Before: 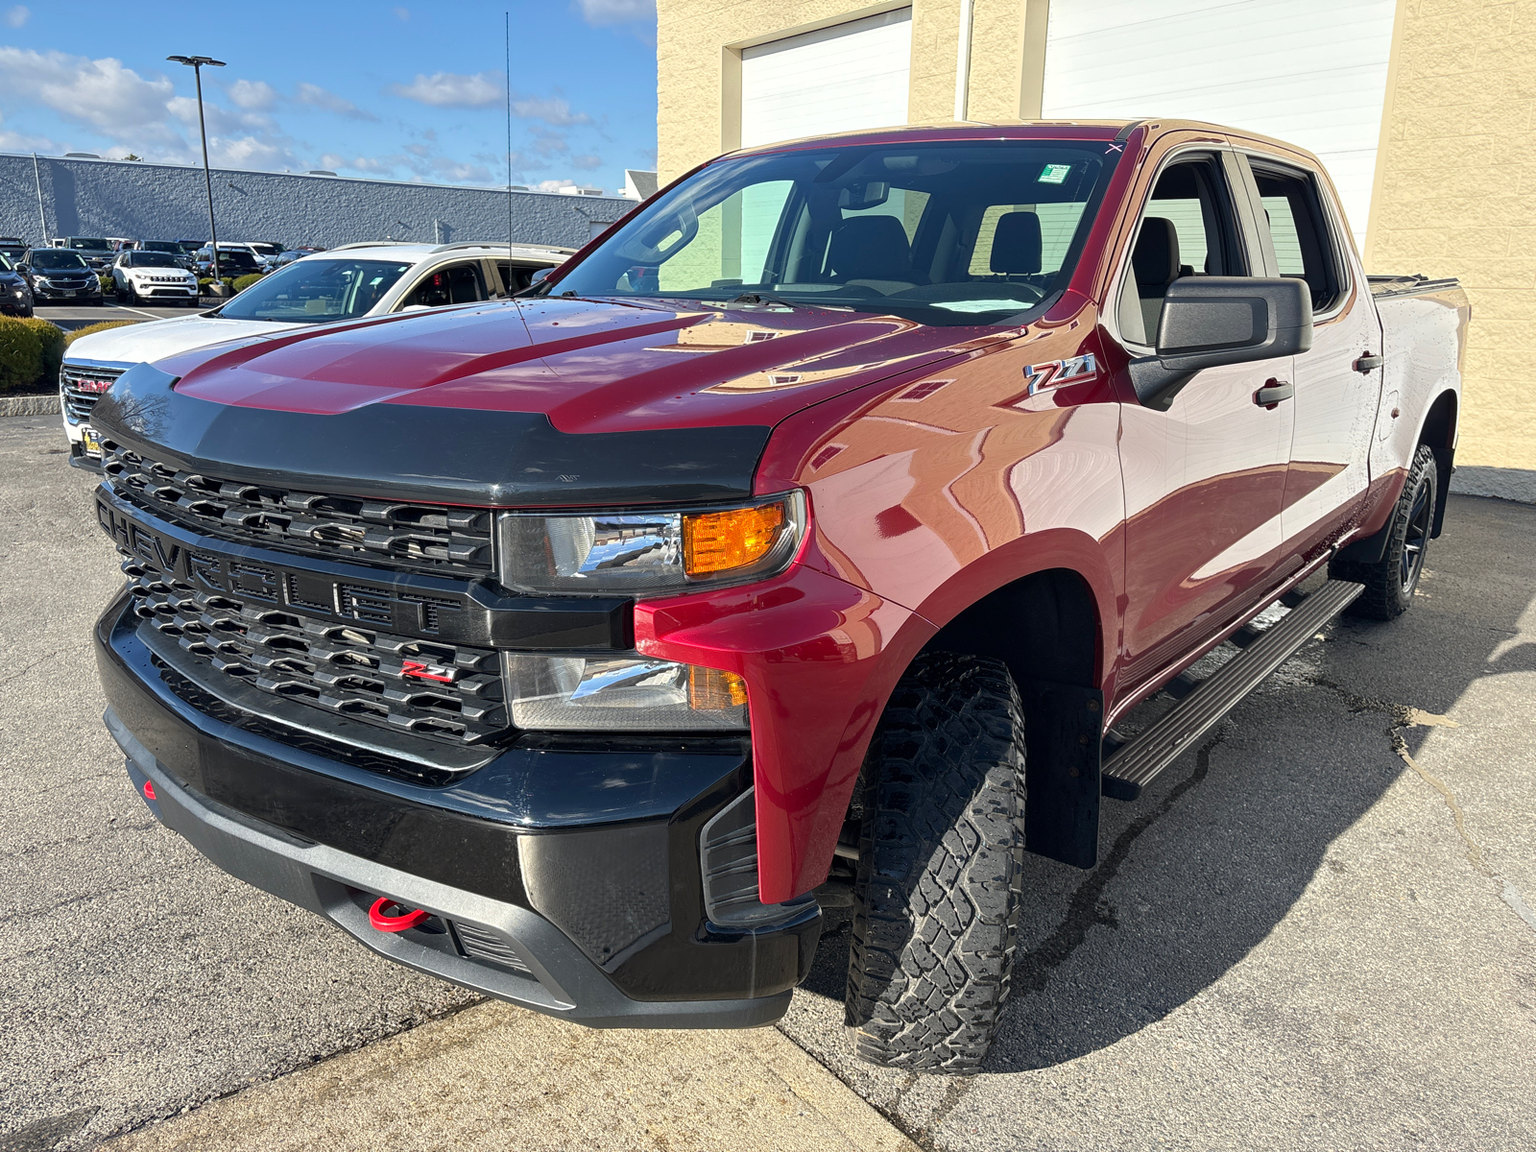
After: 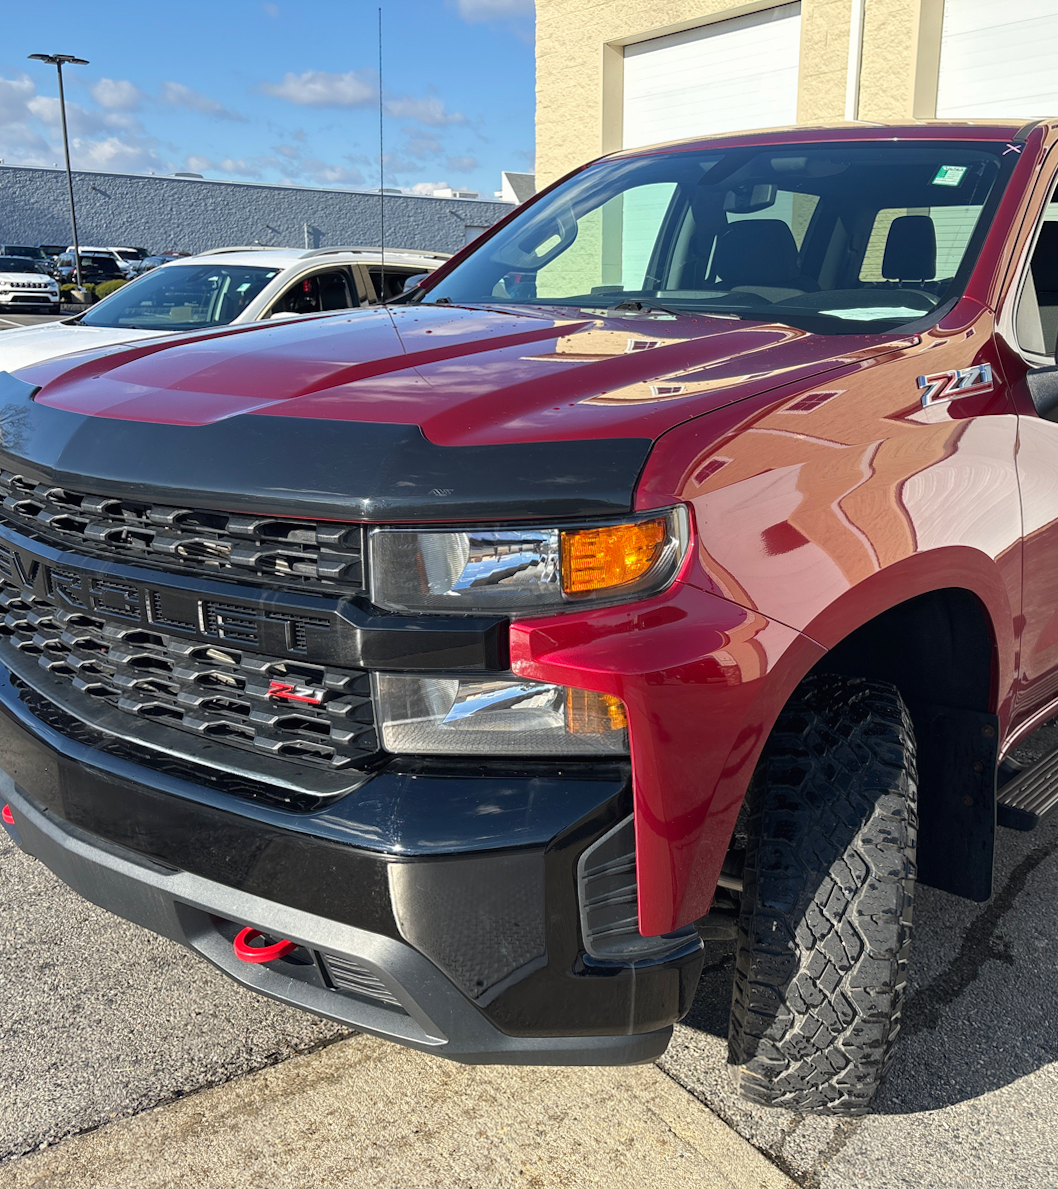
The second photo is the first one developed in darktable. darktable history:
rotate and perspective: rotation 0.192°, lens shift (horizontal) -0.015, crop left 0.005, crop right 0.996, crop top 0.006, crop bottom 0.99
local contrast: mode bilateral grid, contrast 100, coarseness 100, detail 94%, midtone range 0.2
crop and rotate: left 8.786%, right 24.548%
